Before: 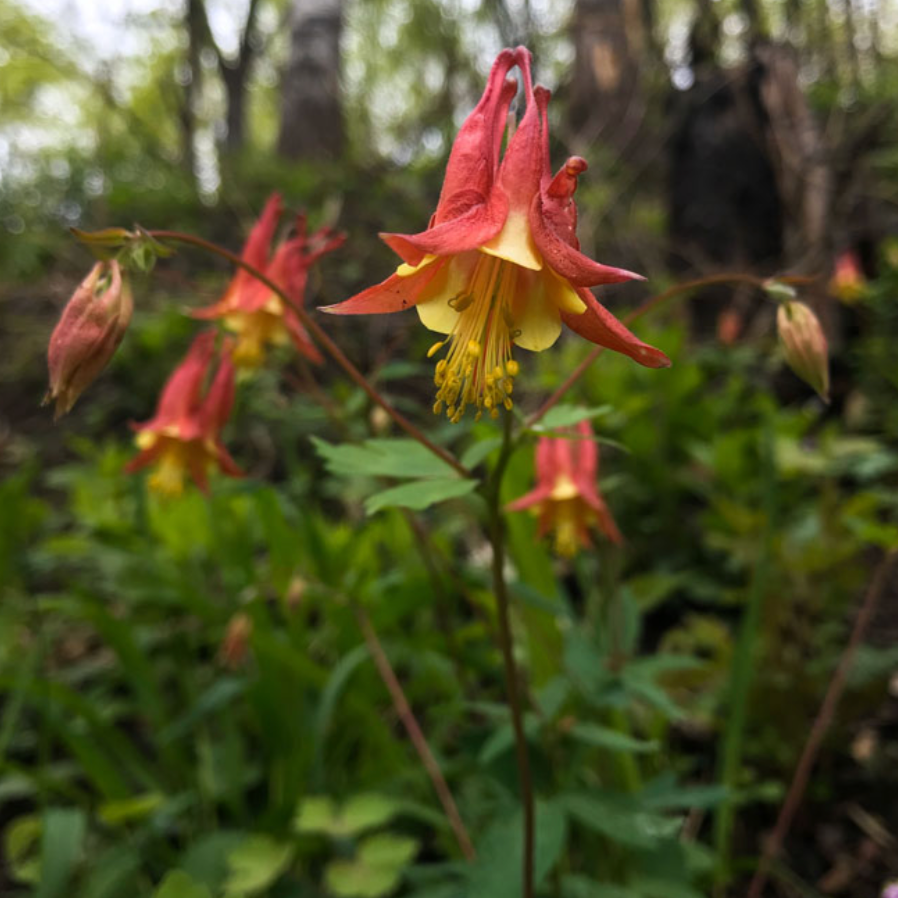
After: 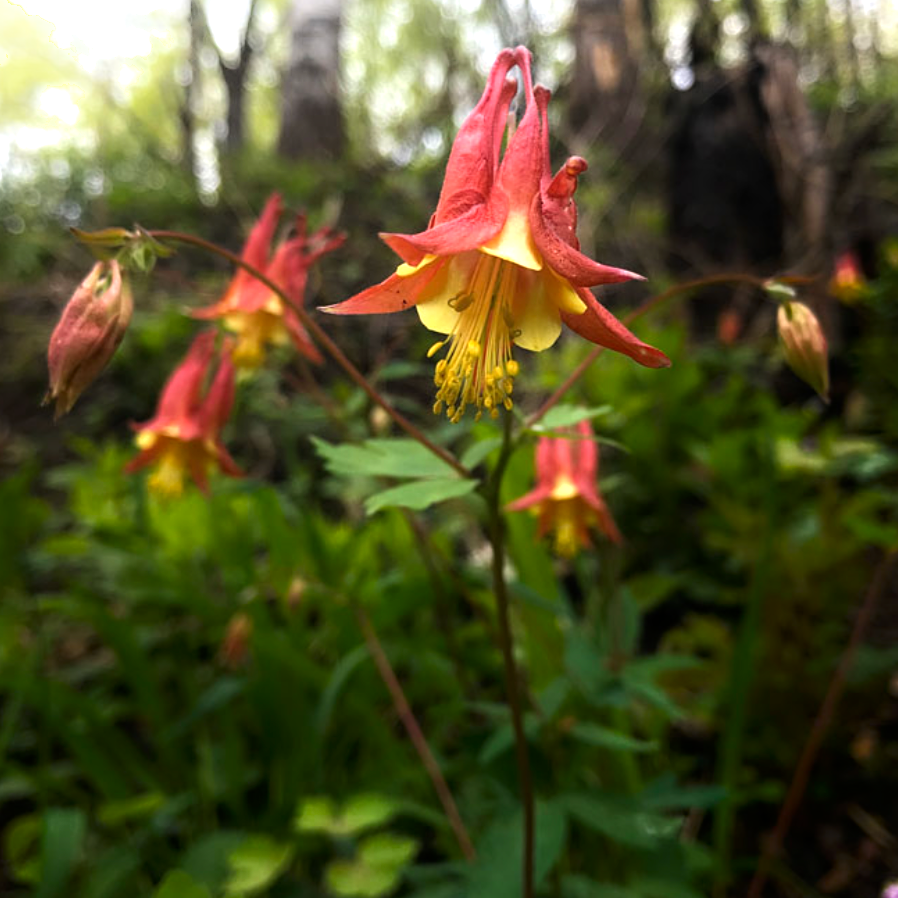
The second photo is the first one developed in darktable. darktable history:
tone equalizer: -8 EV -0.752 EV, -7 EV -0.712 EV, -6 EV -0.597 EV, -5 EV -0.384 EV, -3 EV 0.367 EV, -2 EV 0.6 EV, -1 EV 0.697 EV, +0 EV 0.734 EV
sharpen: amount 0.212
shadows and highlights: shadows -54.48, highlights 86.08, soften with gaussian
